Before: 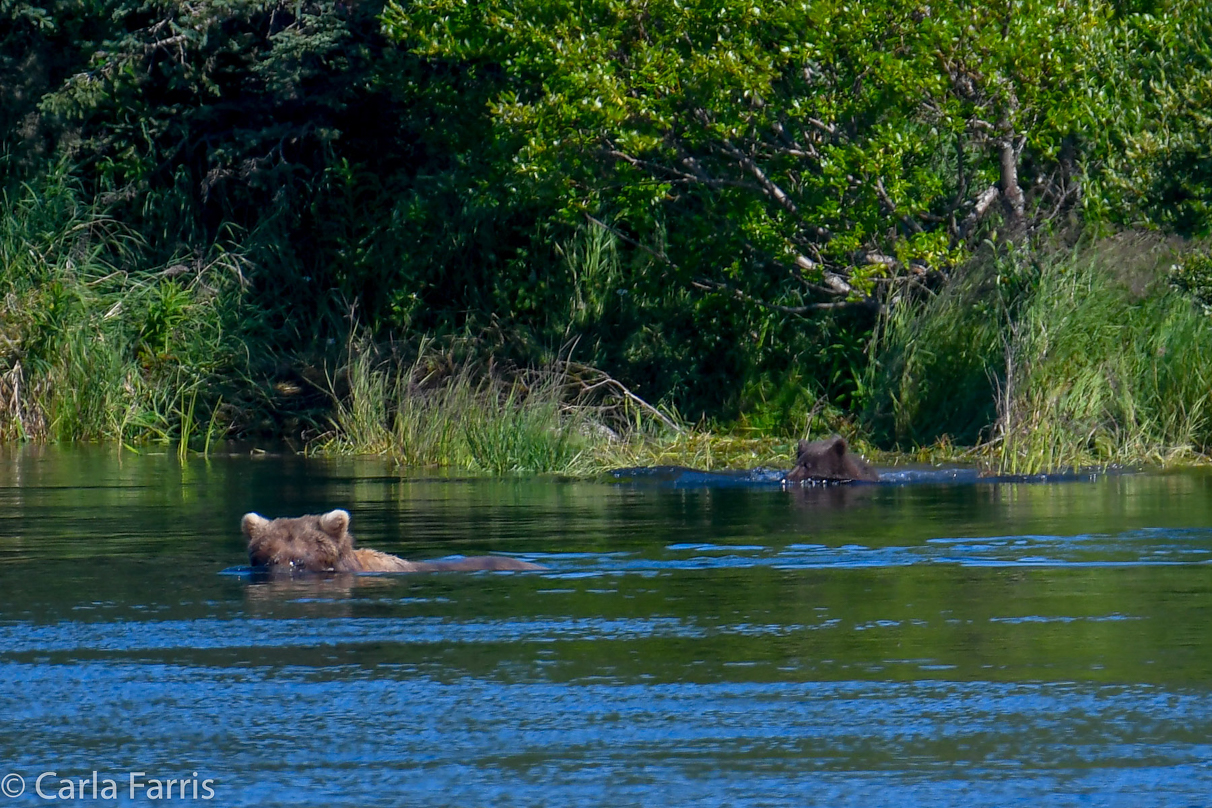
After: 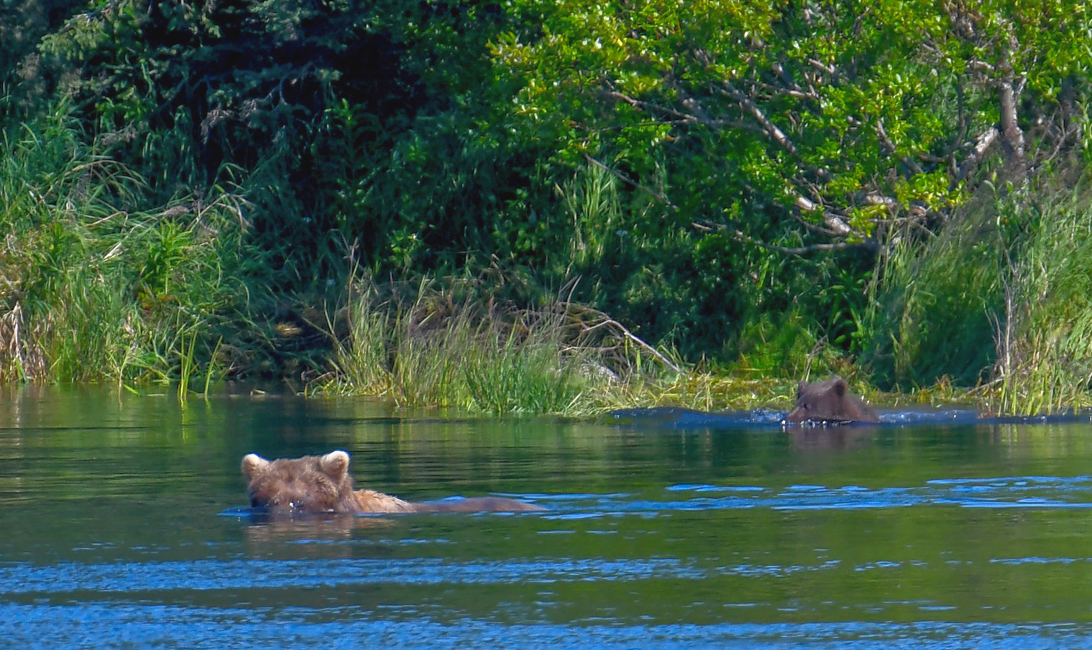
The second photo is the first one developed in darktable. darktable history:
crop: top 7.408%, right 9.879%, bottom 12.103%
tone curve: curves: ch0 [(0, 0.042) (0.129, 0.18) (0.501, 0.497) (1, 1)], color space Lab, independent channels, preserve colors none
tone equalizer: -8 EV -0.002 EV, -7 EV 0.021 EV, -6 EV -0.007 EV, -5 EV 0.005 EV, -4 EV -0.046 EV, -3 EV -0.24 EV, -2 EV -0.656 EV, -1 EV -0.99 EV, +0 EV -0.951 EV
exposure: black level correction 0, exposure 1.297 EV, compensate highlight preservation false
